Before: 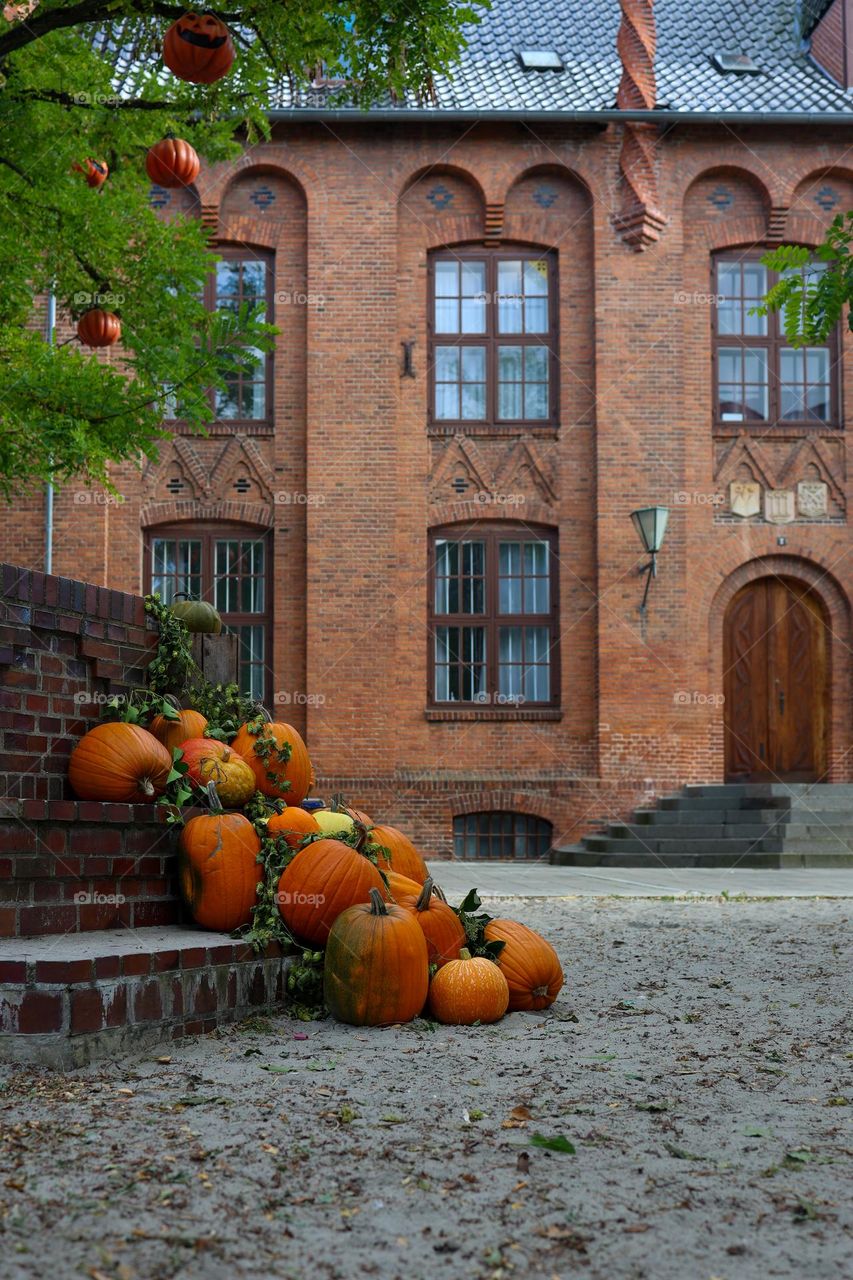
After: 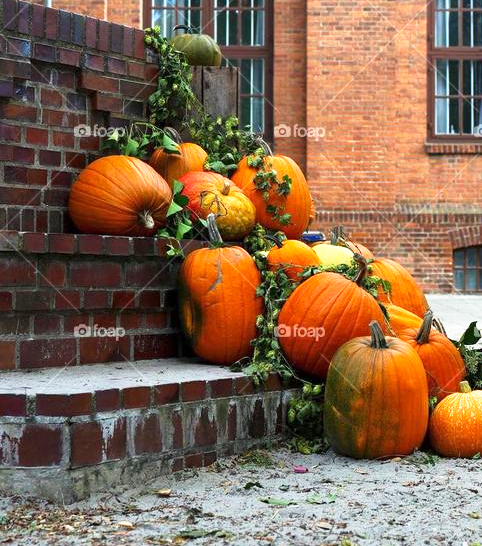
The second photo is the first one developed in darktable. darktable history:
base curve: curves: ch0 [(0, 0) (0.495, 0.917) (1, 1)], preserve colors none
crop: top 44.374%, right 43.379%, bottom 12.926%
tone equalizer: -8 EV -0.428 EV, -7 EV -0.392 EV, -6 EV -0.305 EV, -5 EV -0.251 EV, -3 EV 0.189 EV, -2 EV 0.342 EV, -1 EV 0.374 EV, +0 EV 0.422 EV, smoothing diameter 24.79%, edges refinement/feathering 5.68, preserve details guided filter
